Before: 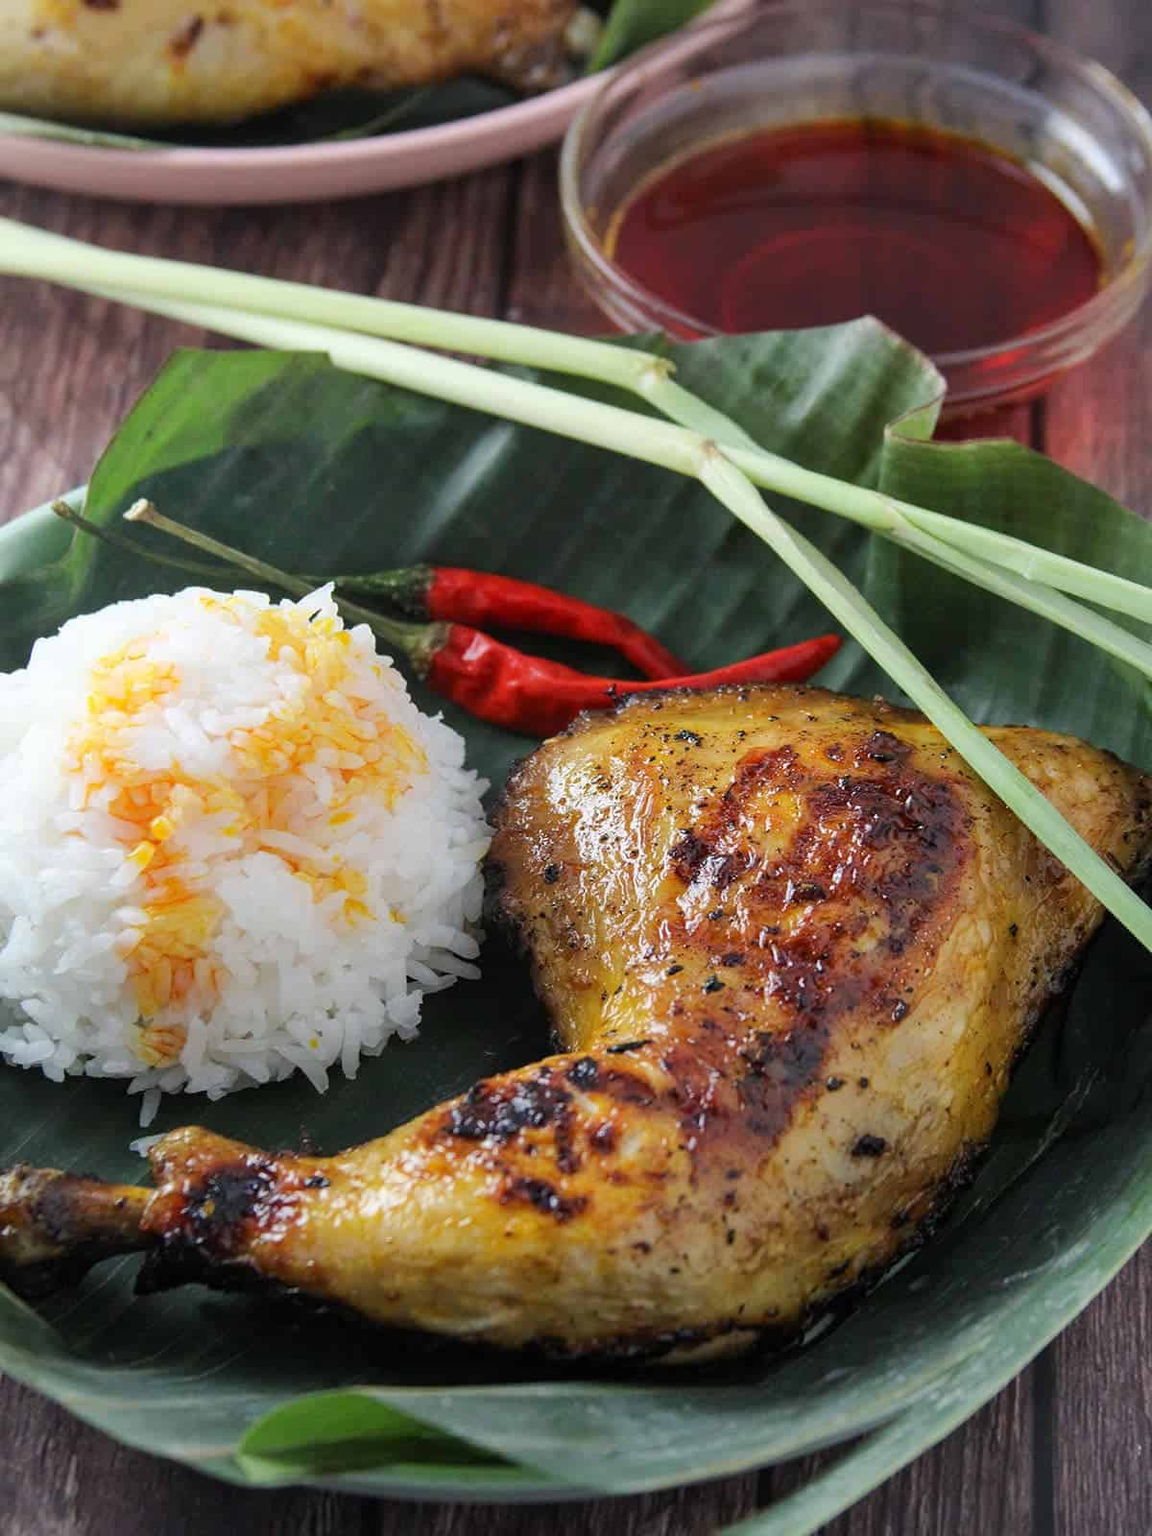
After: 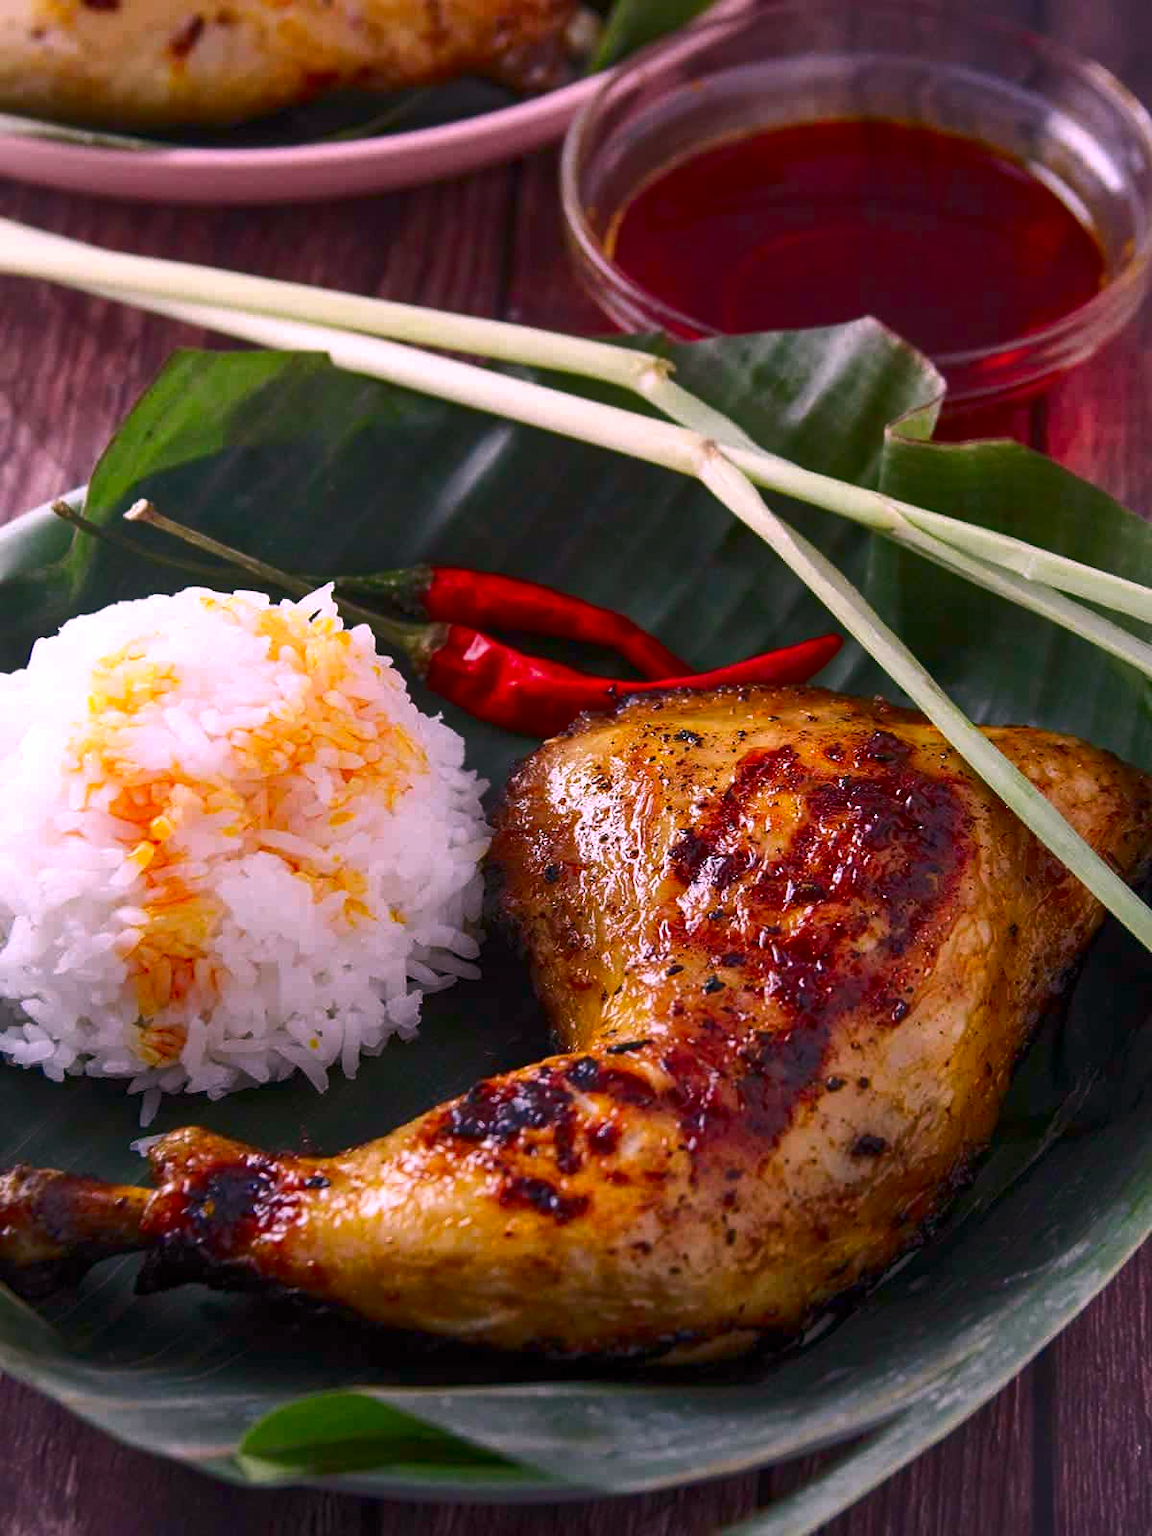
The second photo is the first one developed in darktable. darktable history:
contrast brightness saturation: contrast 0.1, brightness -0.26, saturation 0.14
rgb curve: curves: ch0 [(0, 0) (0.072, 0.166) (0.217, 0.293) (0.414, 0.42) (1, 1)], compensate middle gray true, preserve colors basic power
white balance: red 1.188, blue 1.11
